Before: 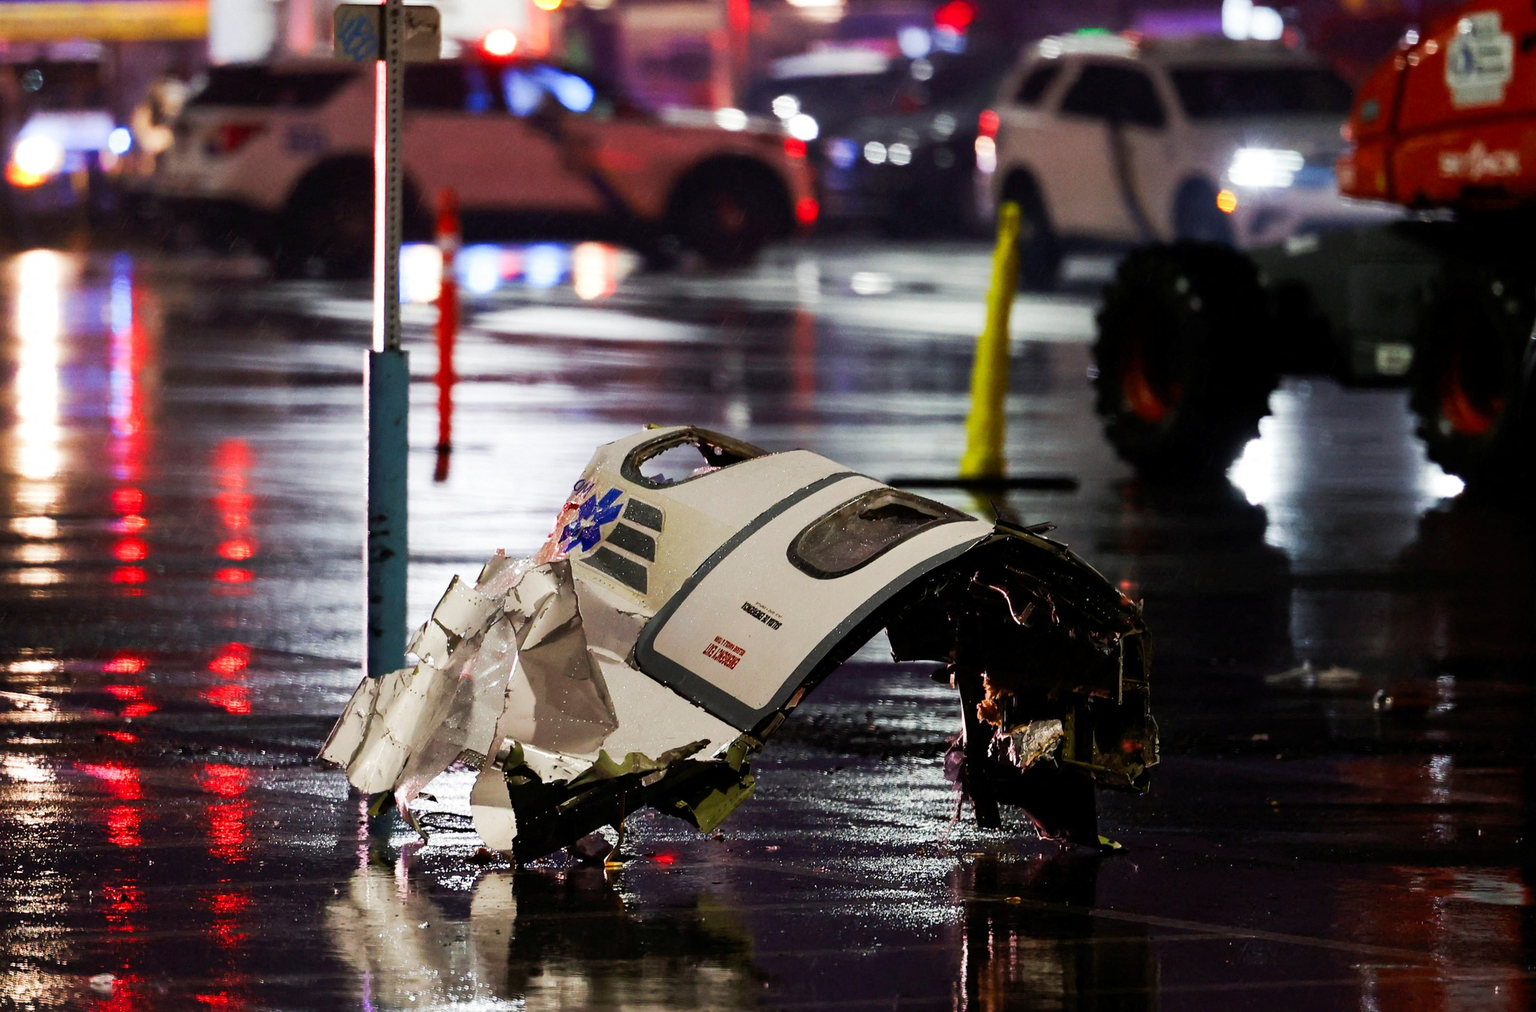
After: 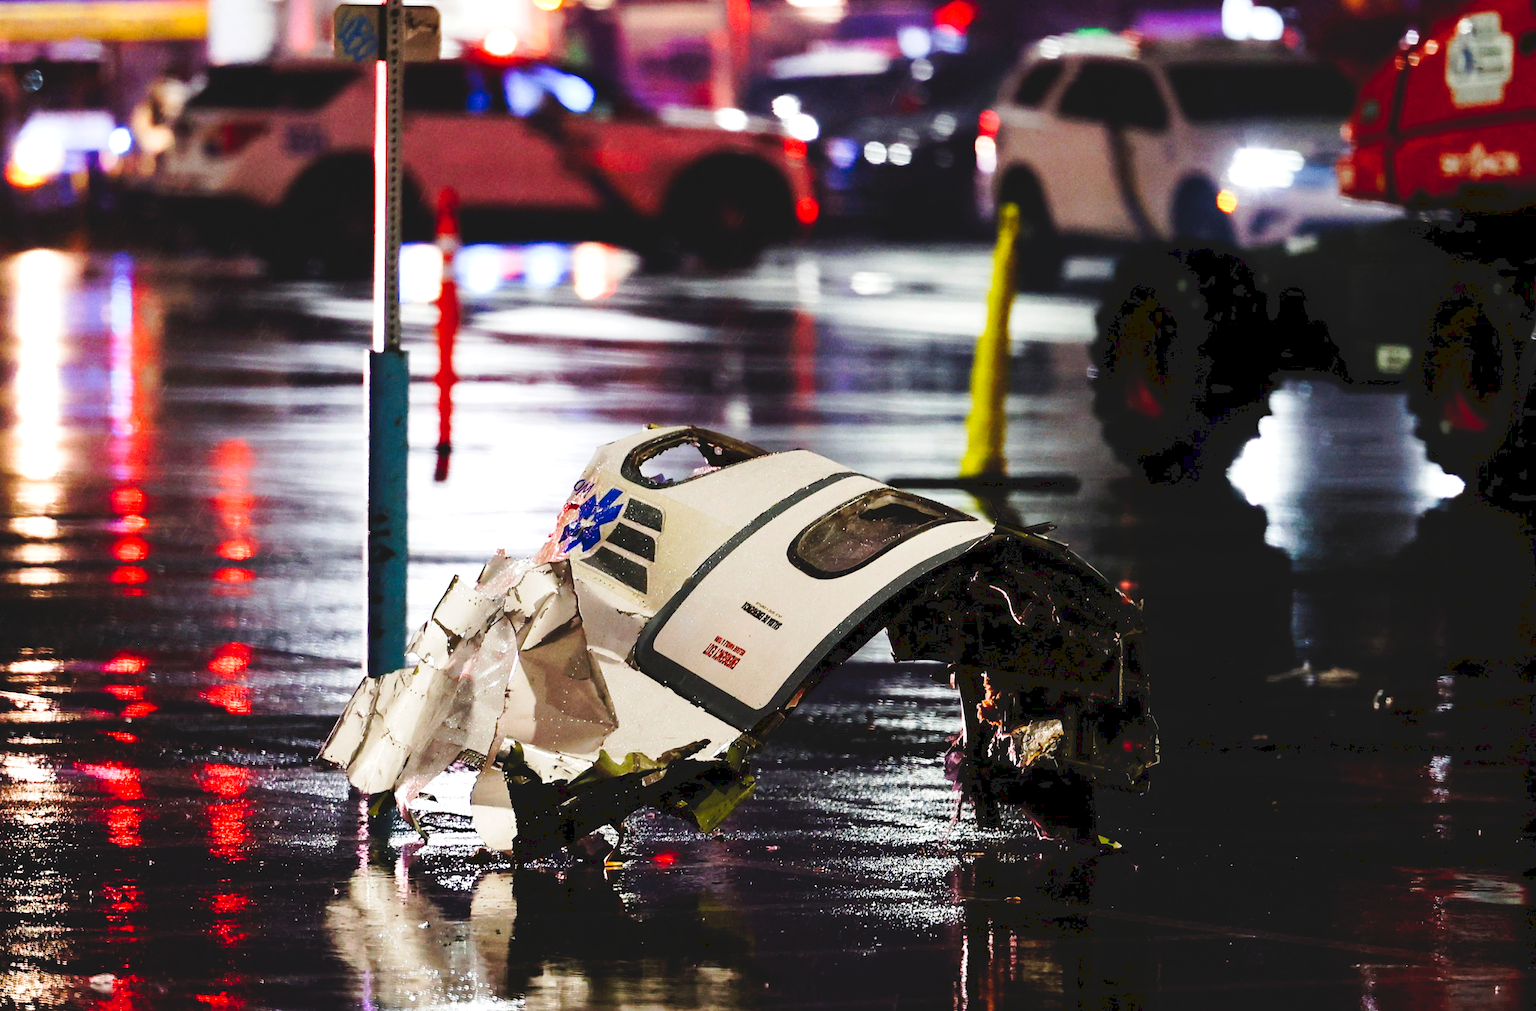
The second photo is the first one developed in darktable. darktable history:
tone curve: curves: ch0 [(0, 0) (0.003, 0.085) (0.011, 0.086) (0.025, 0.086) (0.044, 0.088) (0.069, 0.093) (0.1, 0.102) (0.136, 0.12) (0.177, 0.157) (0.224, 0.203) (0.277, 0.277) (0.335, 0.36) (0.399, 0.463) (0.468, 0.559) (0.543, 0.626) (0.623, 0.703) (0.709, 0.789) (0.801, 0.869) (0.898, 0.927) (1, 1)], preserve colors none
levels: levels [0, 0.476, 0.951]
